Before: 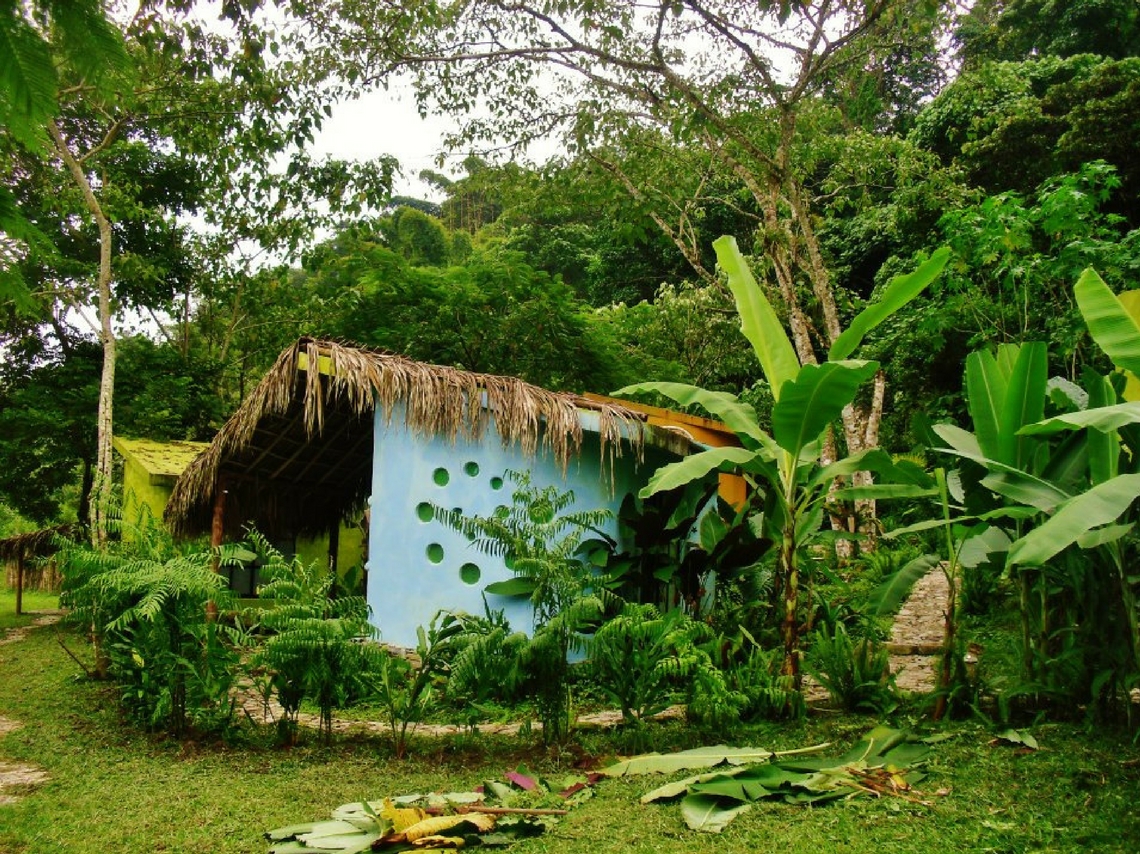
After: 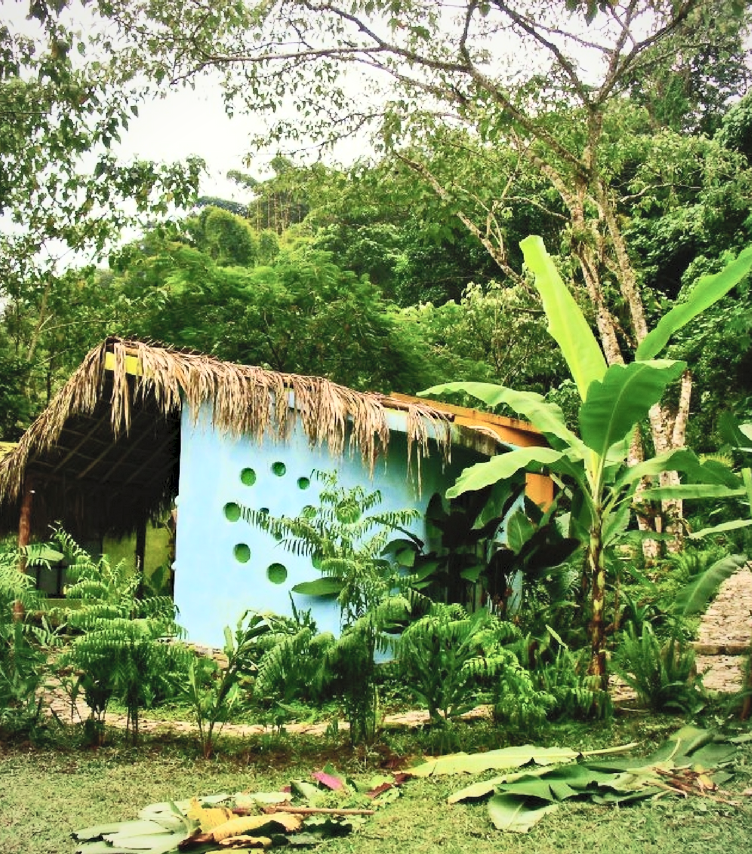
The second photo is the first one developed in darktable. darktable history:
crop: left 16.981%, right 16.997%
contrast brightness saturation: contrast 0.383, brightness 0.518
haze removal: compatibility mode true, adaptive false
vignetting: brightness -0.188, saturation -0.302
